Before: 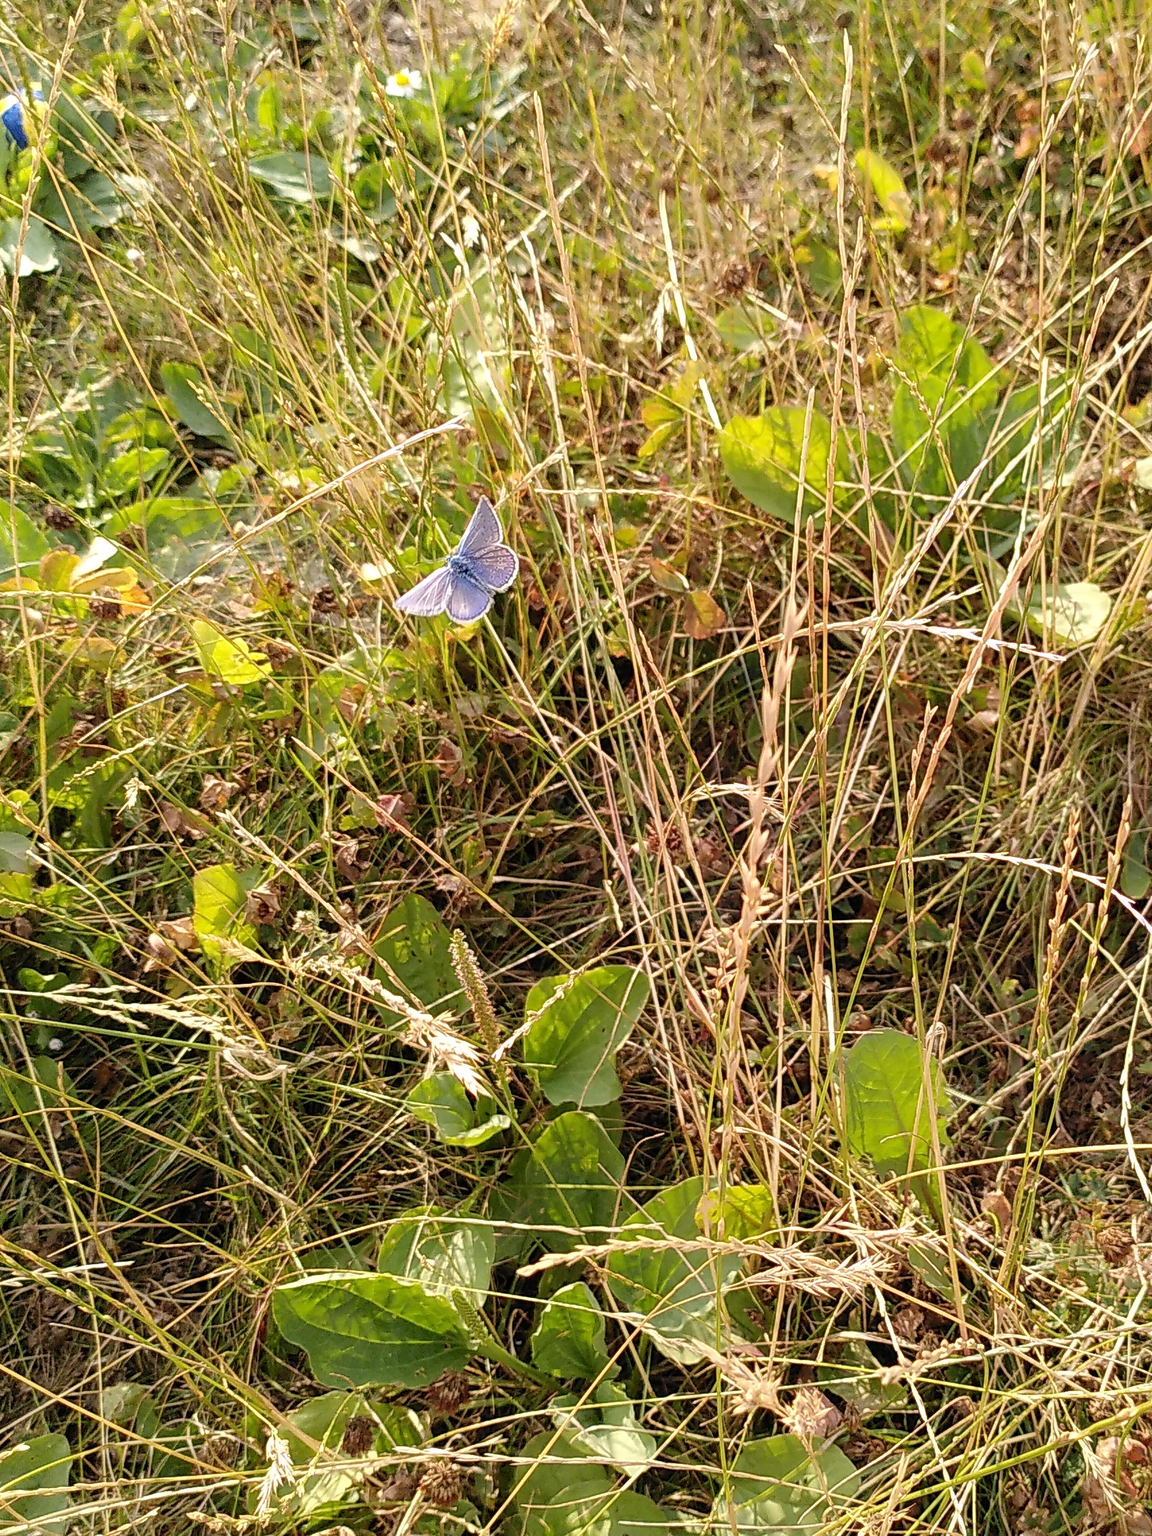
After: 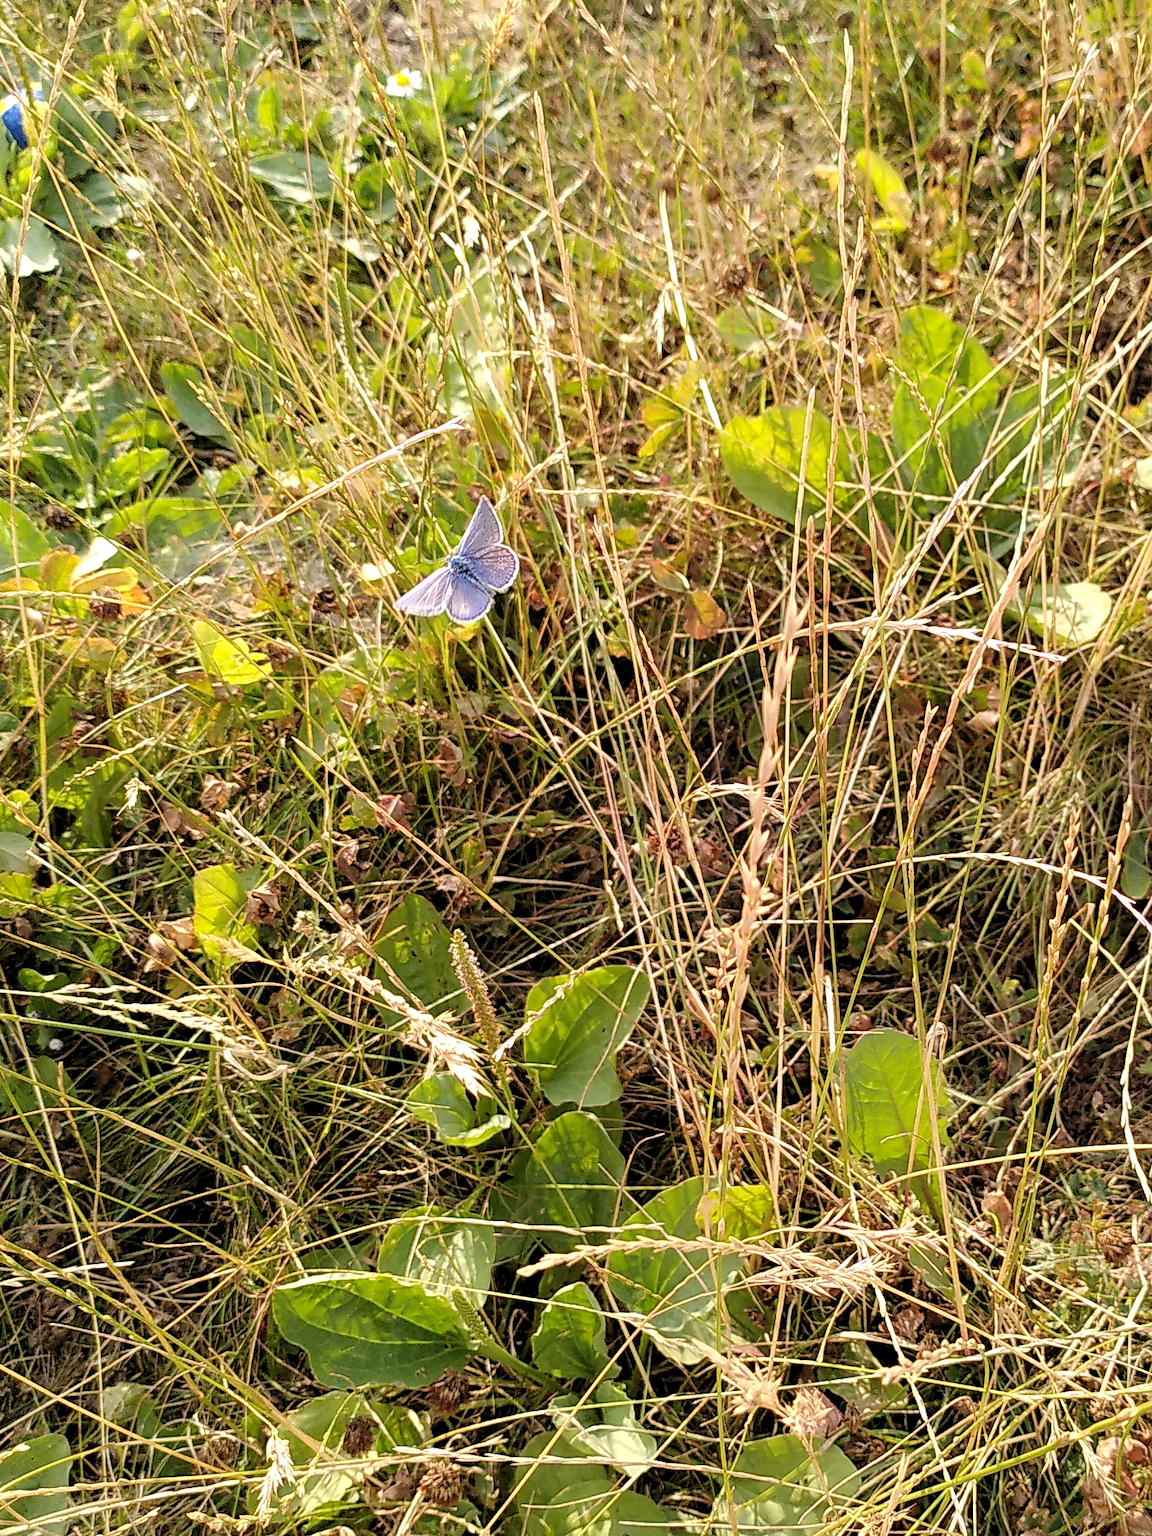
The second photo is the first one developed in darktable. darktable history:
levels: levels [0.073, 0.497, 0.972]
